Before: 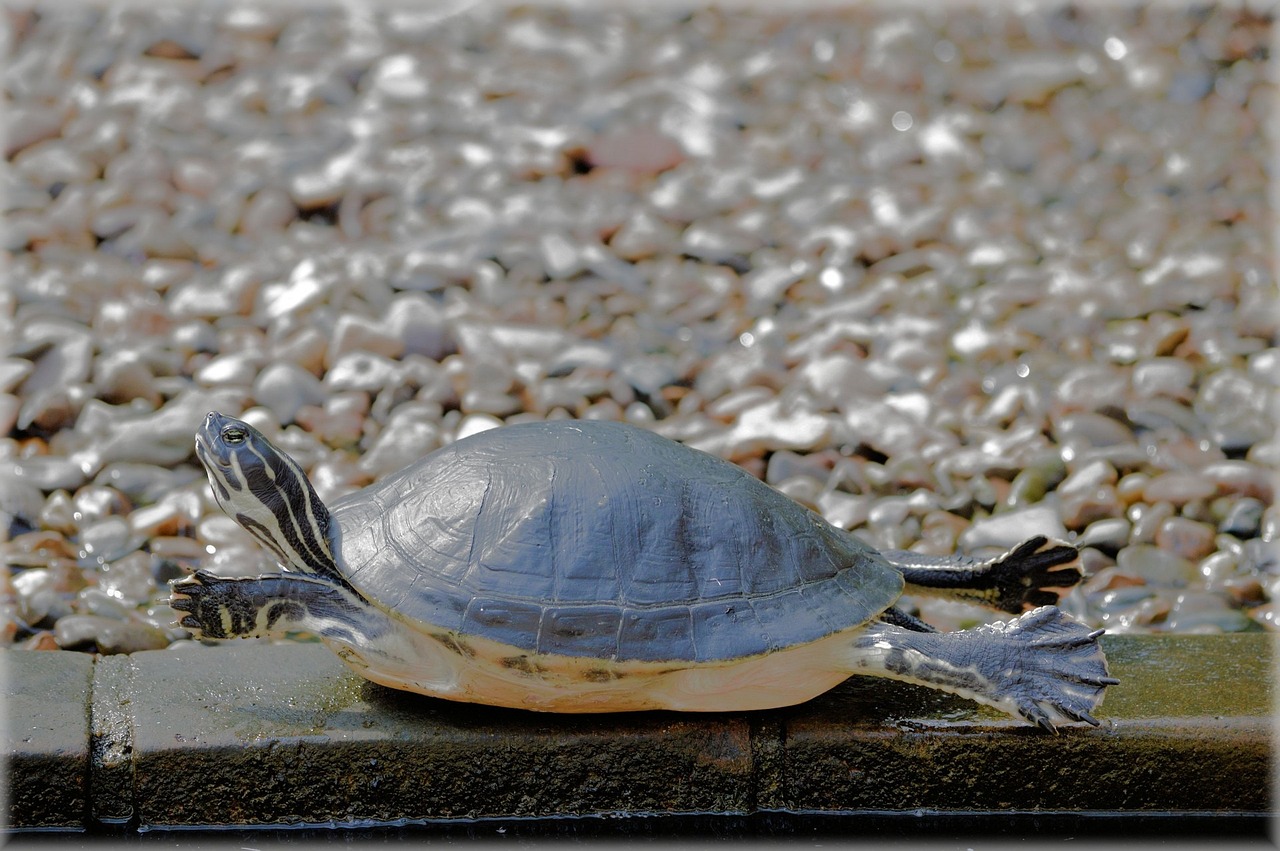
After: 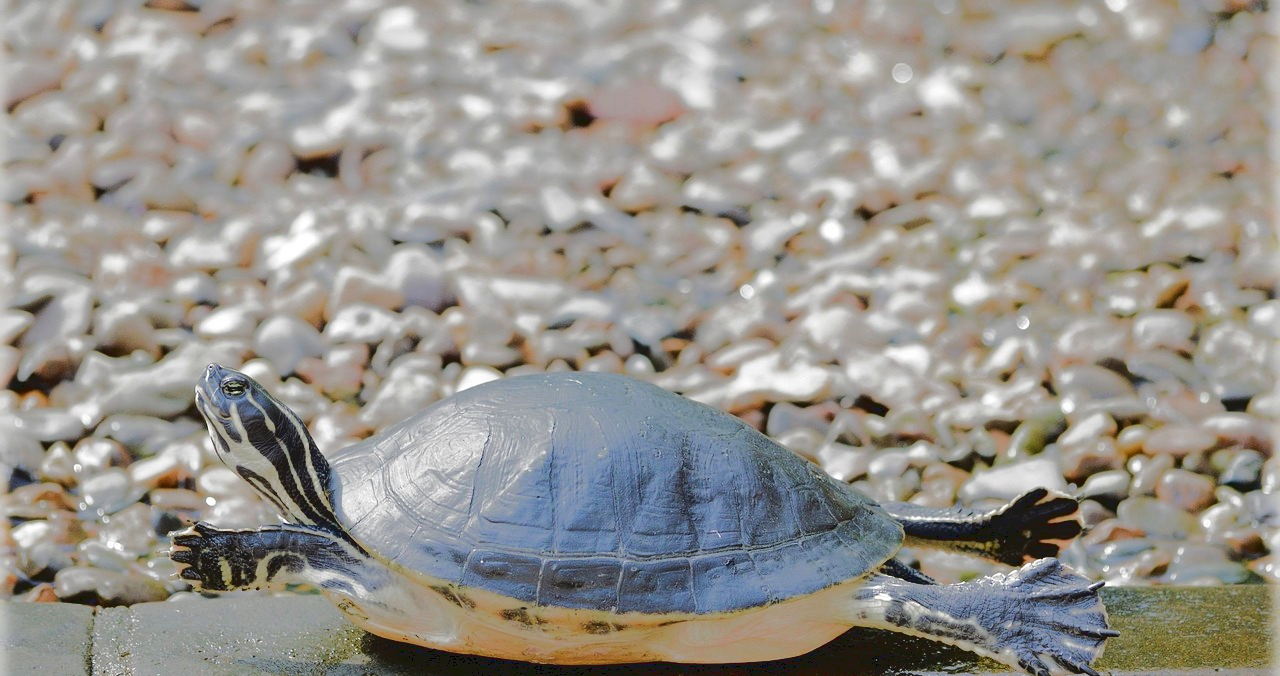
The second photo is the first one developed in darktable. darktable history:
crop and rotate: top 5.654%, bottom 14.829%
tone curve: curves: ch0 [(0, 0) (0.003, 0.085) (0.011, 0.086) (0.025, 0.086) (0.044, 0.088) (0.069, 0.093) (0.1, 0.102) (0.136, 0.12) (0.177, 0.157) (0.224, 0.203) (0.277, 0.277) (0.335, 0.36) (0.399, 0.463) (0.468, 0.559) (0.543, 0.626) (0.623, 0.703) (0.709, 0.789) (0.801, 0.869) (0.898, 0.927) (1, 1)], color space Lab, linked channels, preserve colors none
